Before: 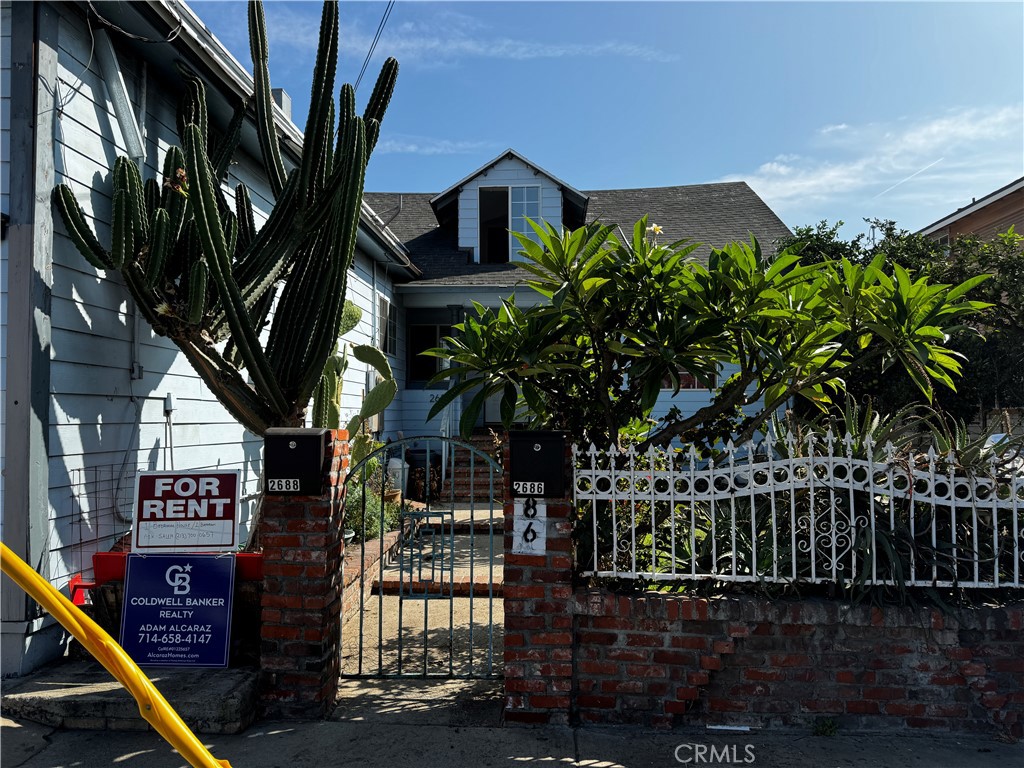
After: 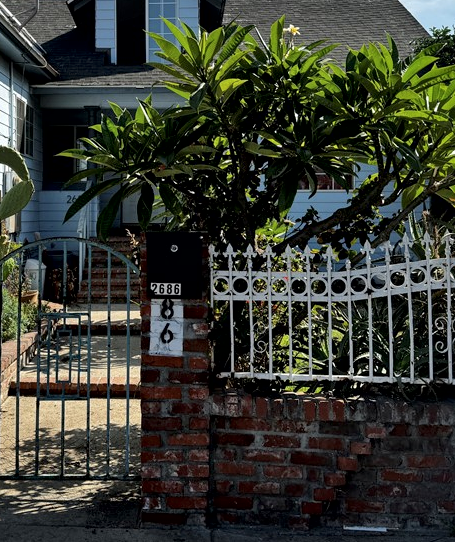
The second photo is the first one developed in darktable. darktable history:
crop: left 35.494%, top 25.94%, right 20.034%, bottom 3.402%
local contrast: mode bilateral grid, contrast 51, coarseness 49, detail 150%, midtone range 0.2
